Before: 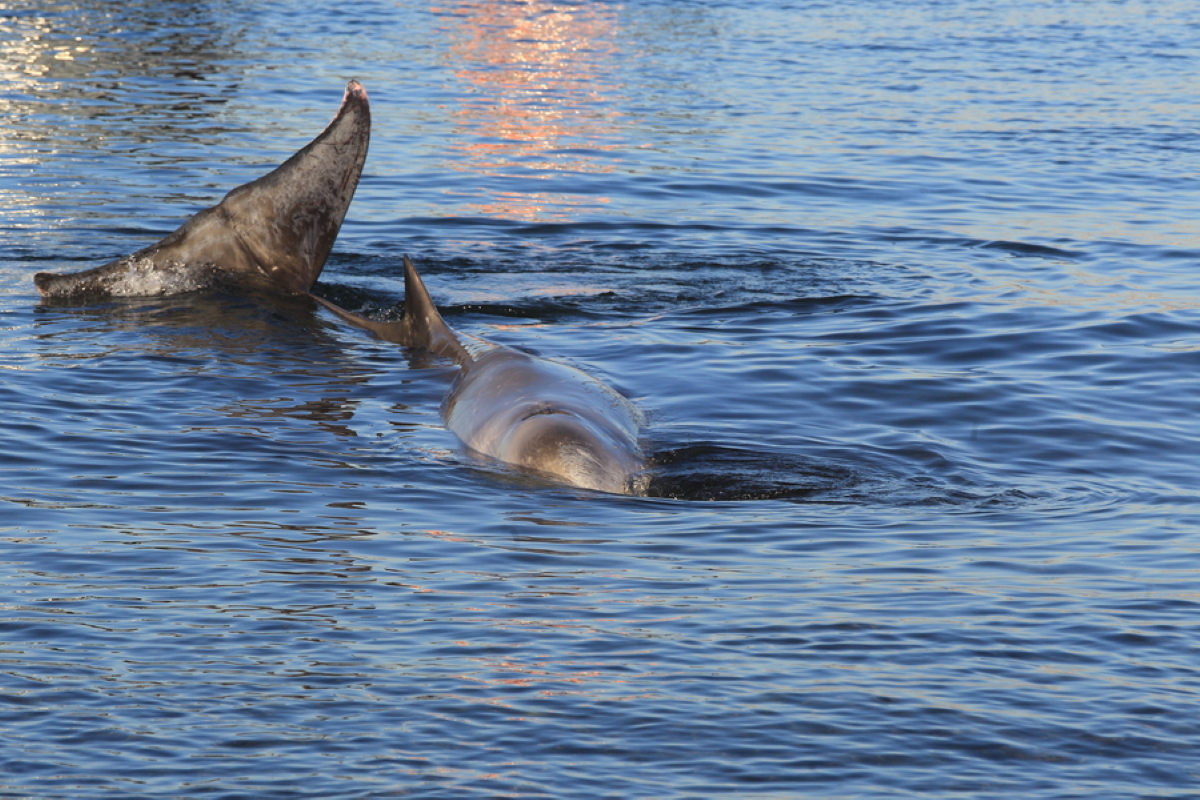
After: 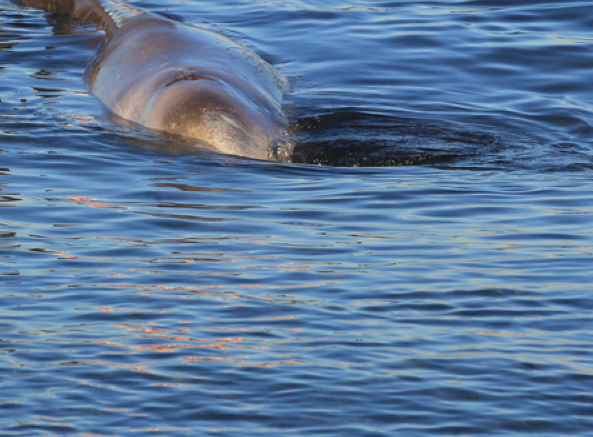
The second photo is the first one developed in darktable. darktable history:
crop: left 29.672%, top 41.786%, right 20.851%, bottom 3.487%
velvia: on, module defaults
